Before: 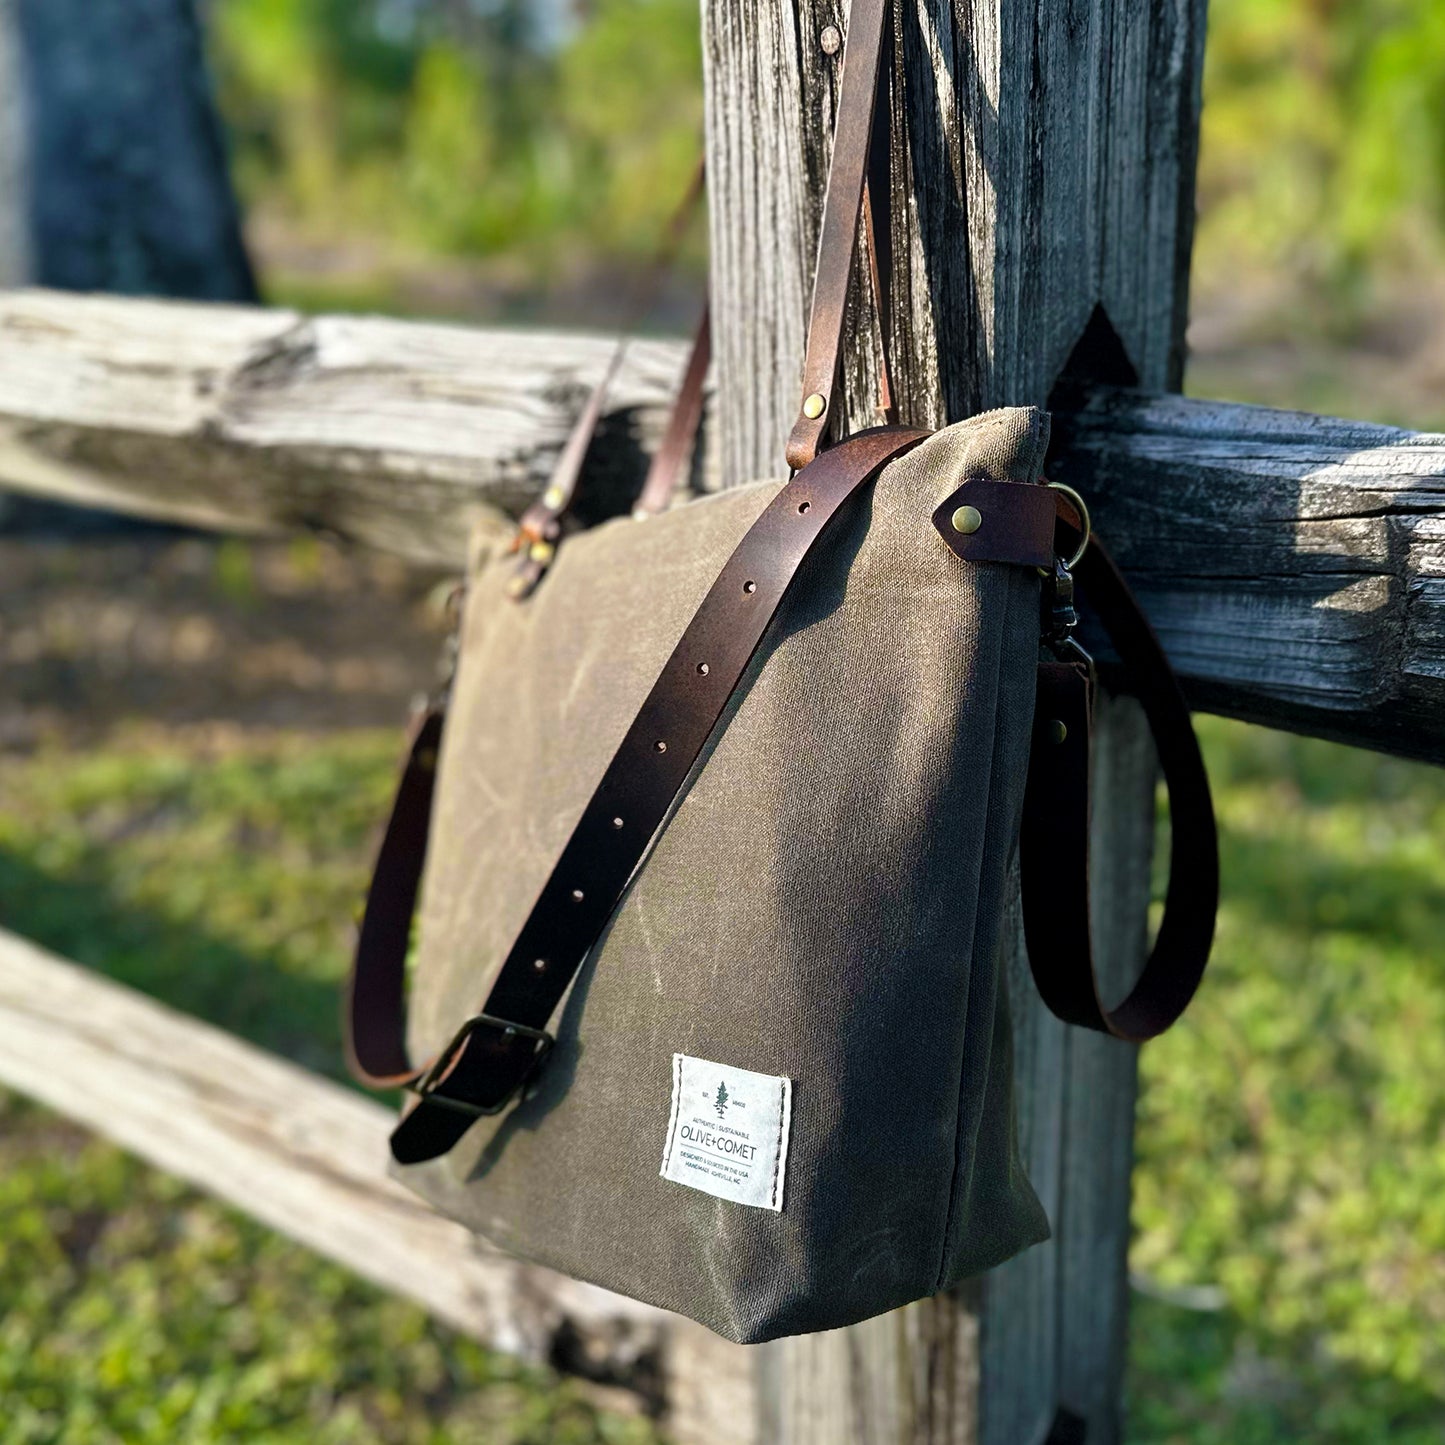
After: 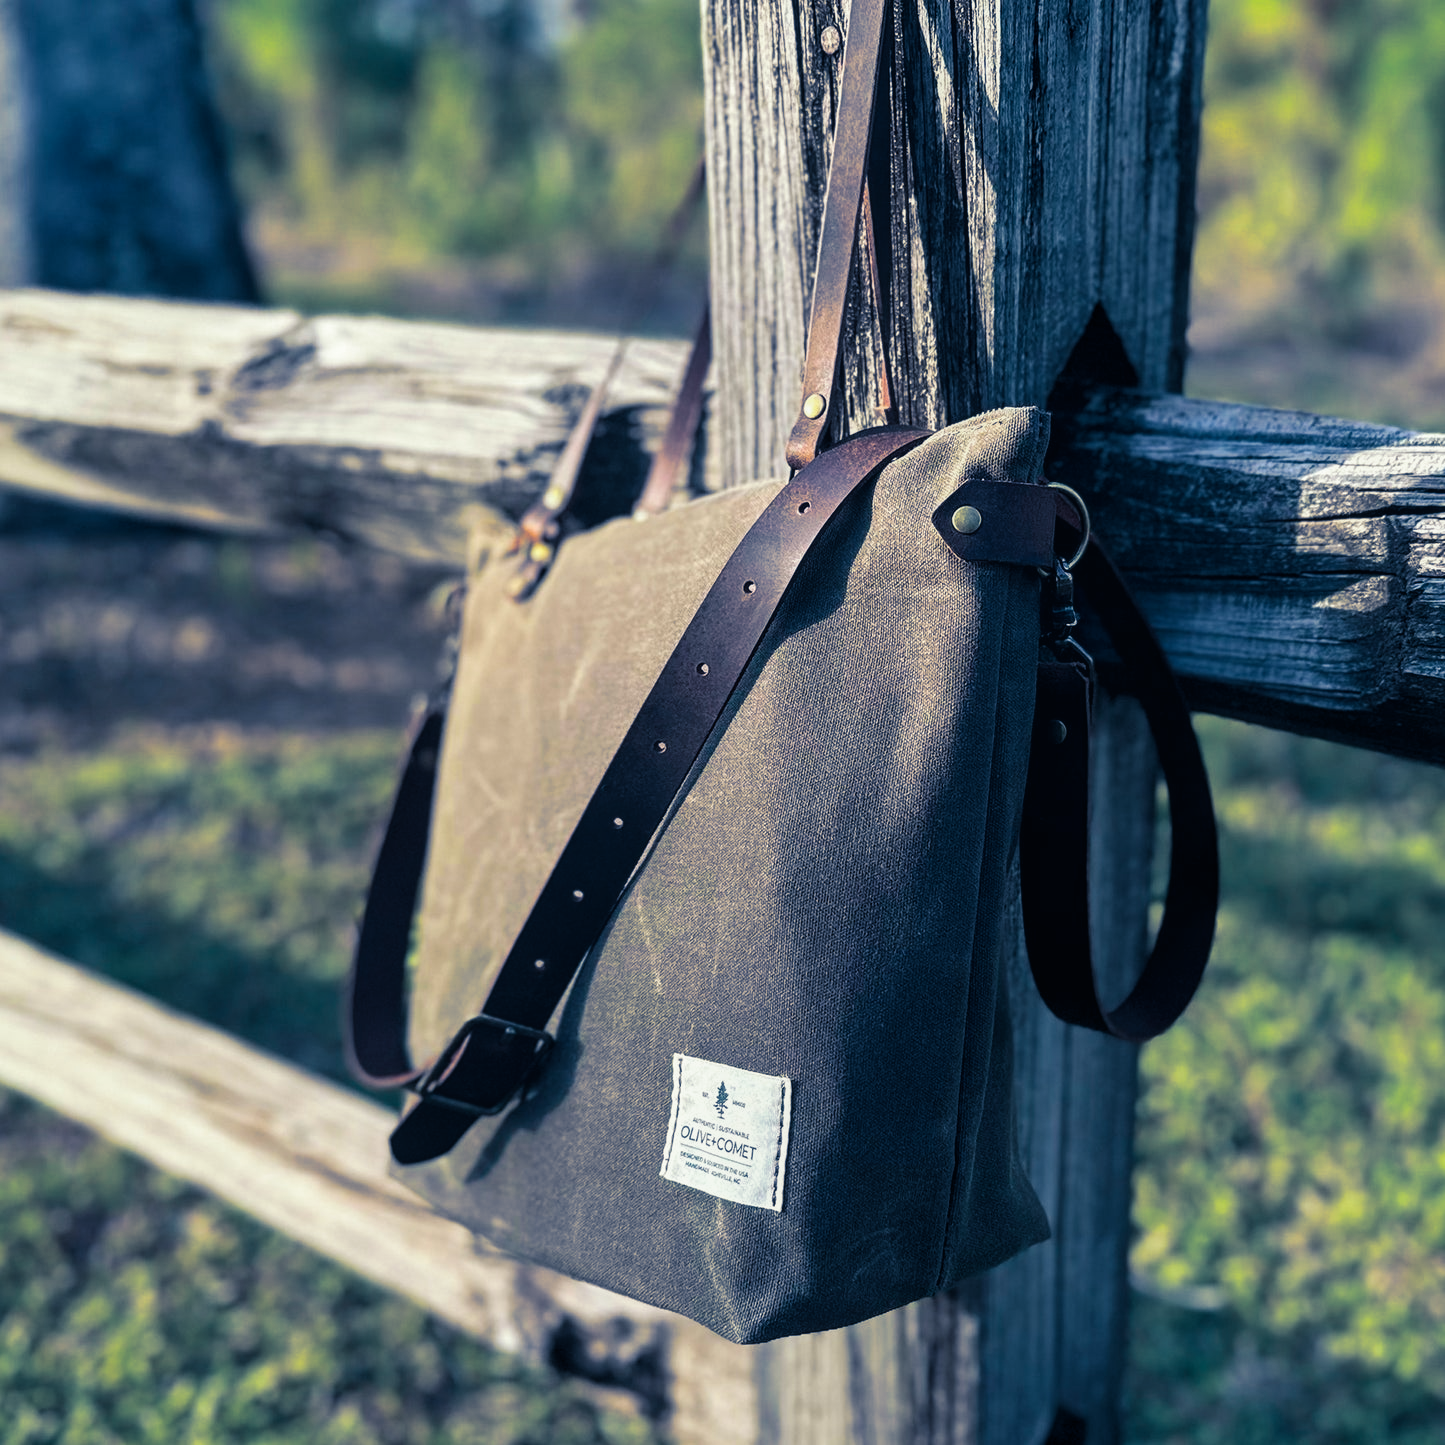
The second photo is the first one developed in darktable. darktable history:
split-toning: shadows › hue 226.8°, shadows › saturation 0.84
local contrast: detail 110%
